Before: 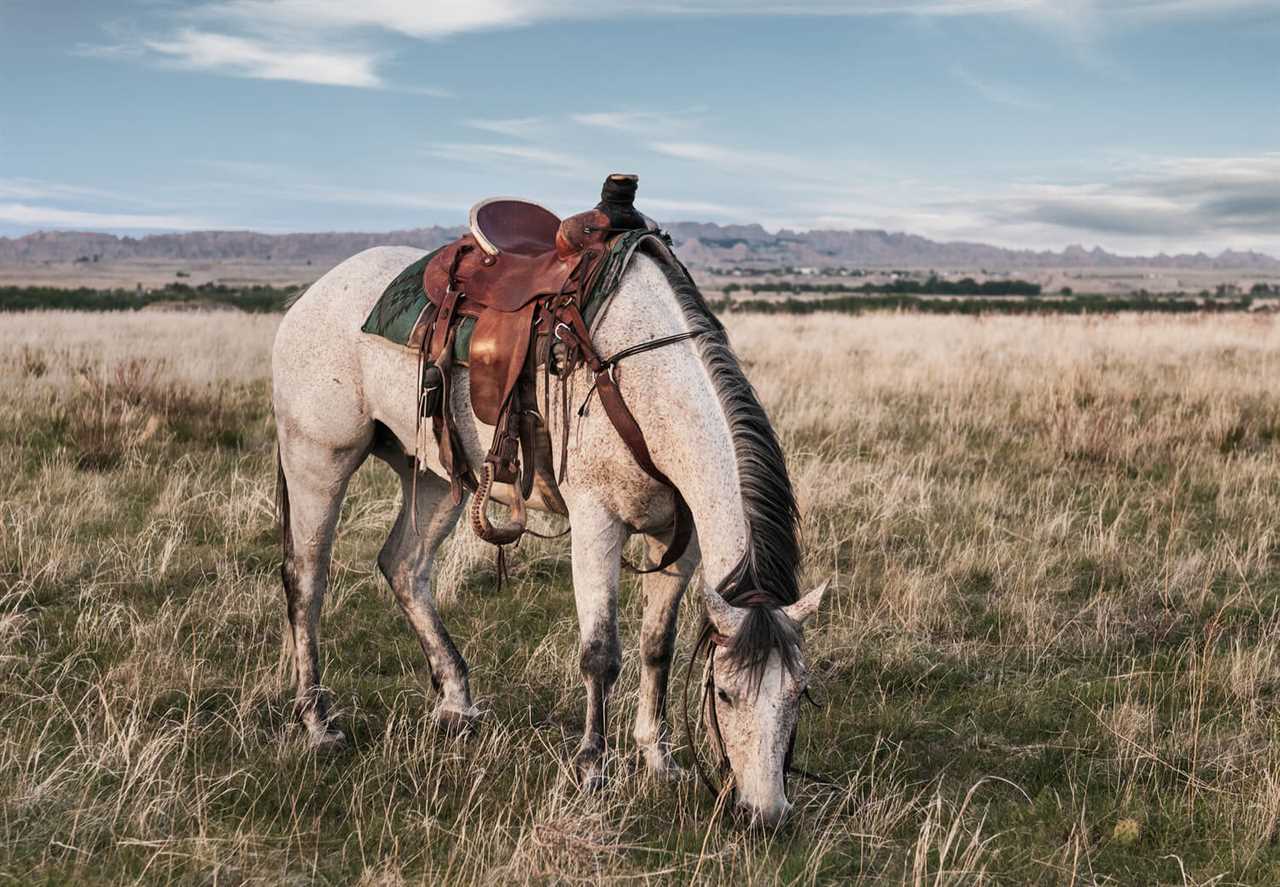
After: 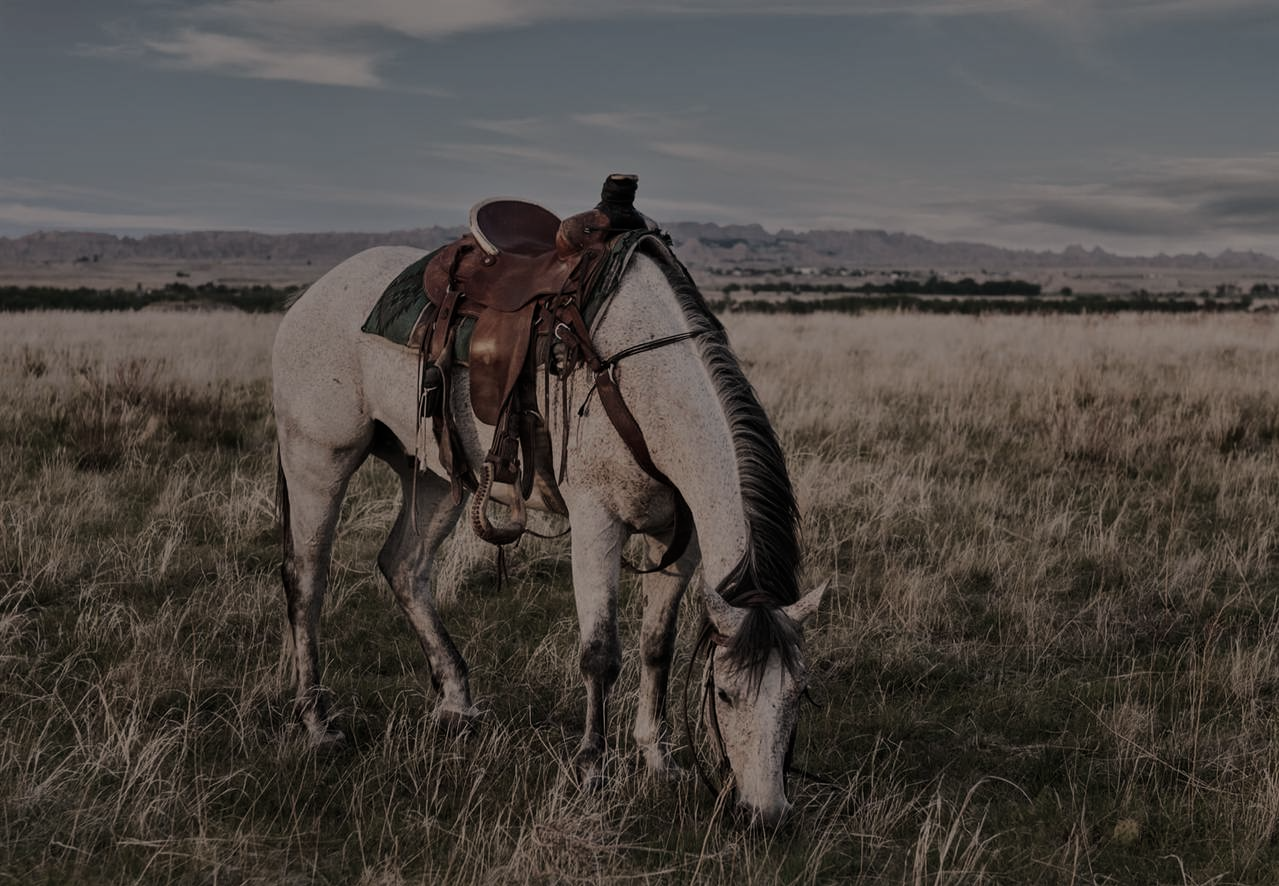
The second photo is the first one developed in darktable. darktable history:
tone equalizer: -8 EV -1.98 EV, -7 EV -1.96 EV, -6 EV -1.99 EV, -5 EV -1.98 EV, -4 EV -2 EV, -3 EV -2 EV, -2 EV -1.99 EV, -1 EV -1.63 EV, +0 EV -1.97 EV
color correction: highlights a* 5.58, highlights b* 5.21, saturation 0.657
